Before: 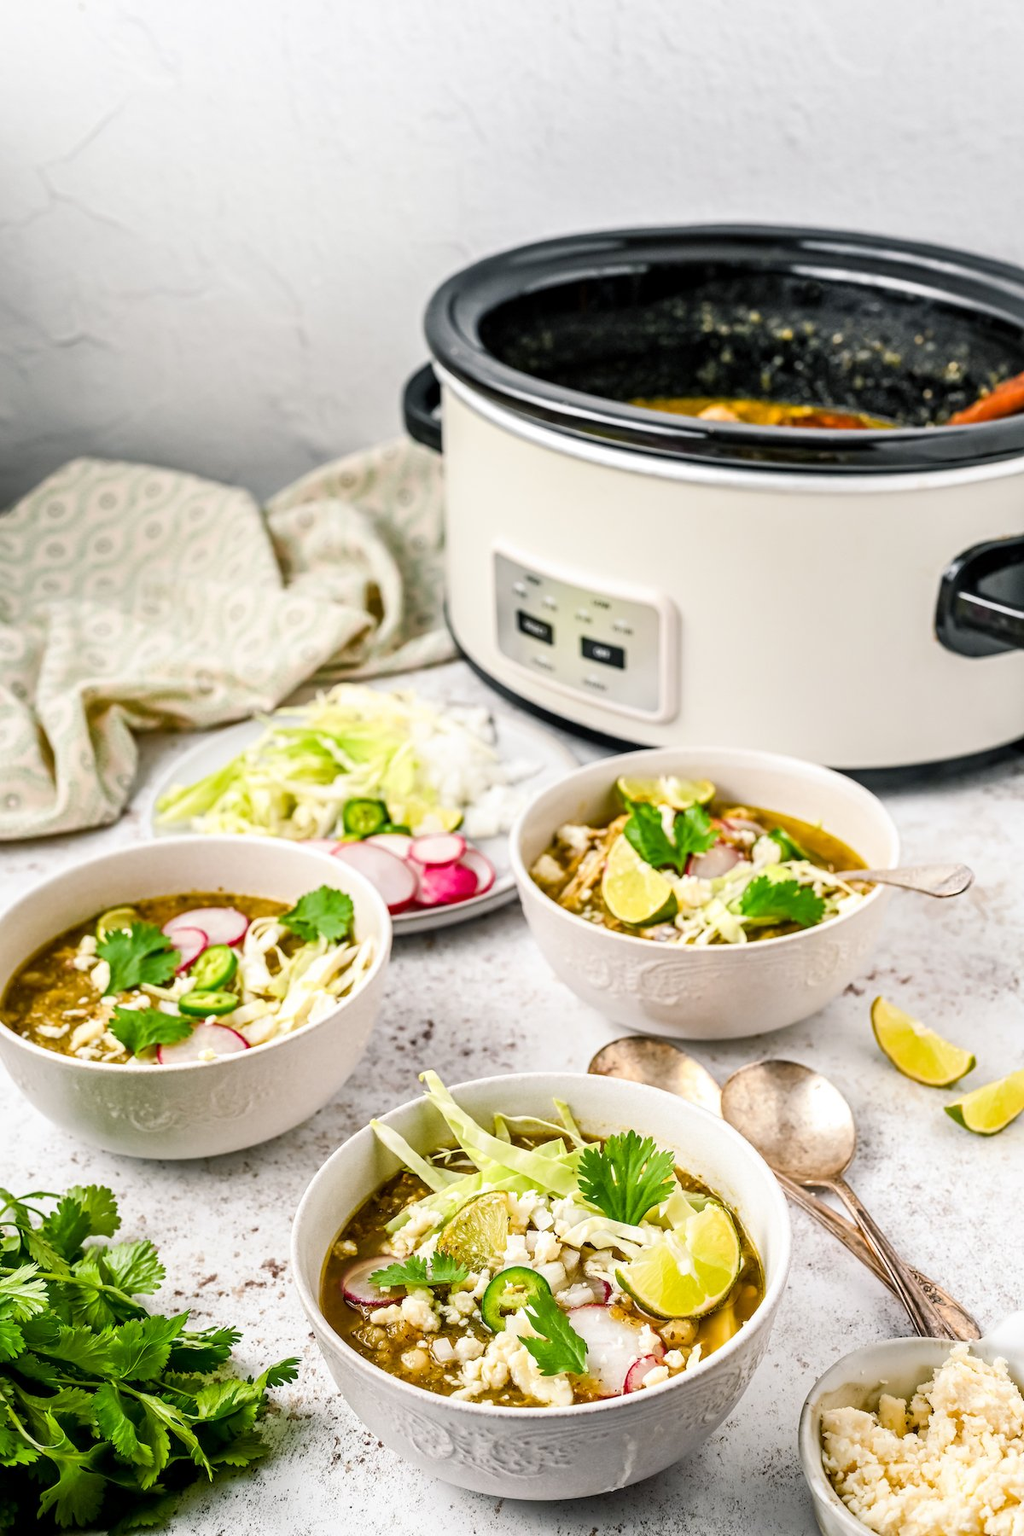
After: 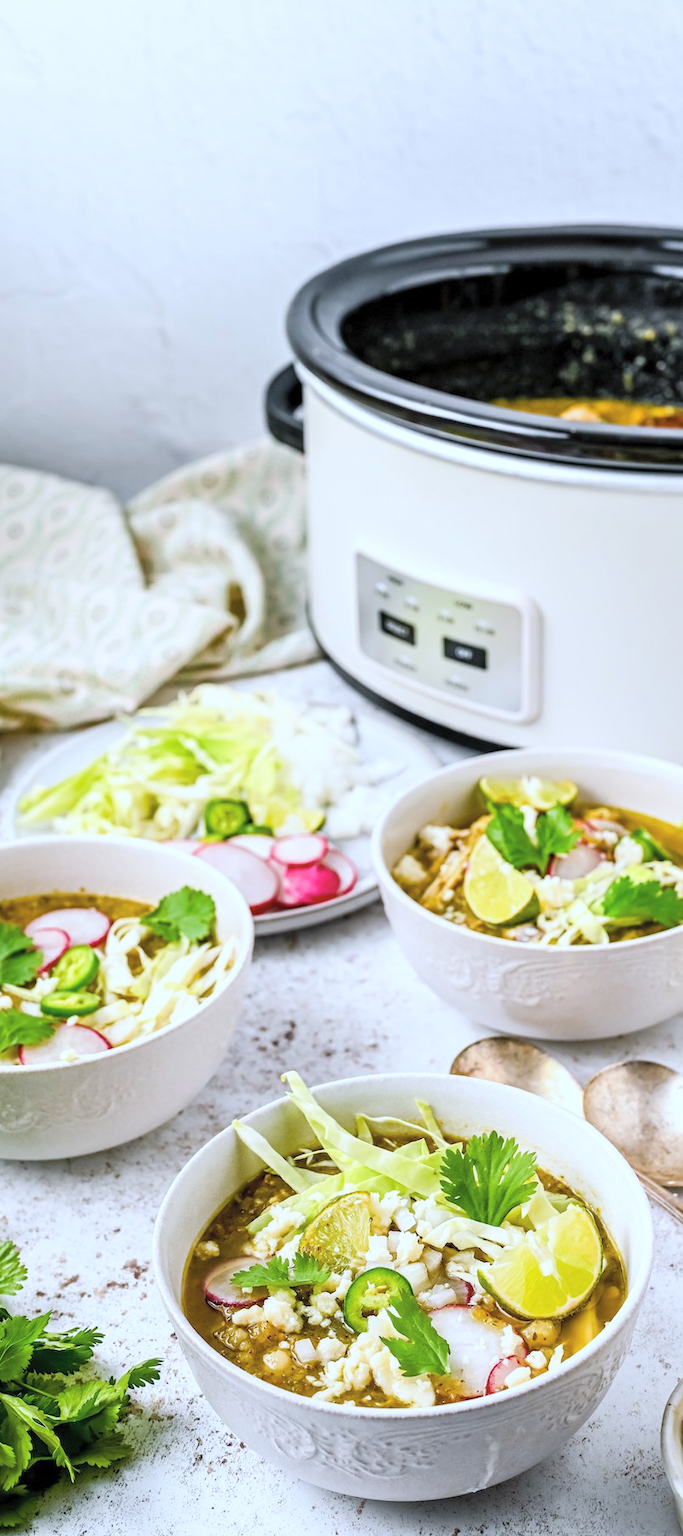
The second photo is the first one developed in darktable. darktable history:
crop and rotate: left 13.537%, right 19.796%
white balance: red 0.931, blue 1.11
contrast brightness saturation: brightness 0.13
